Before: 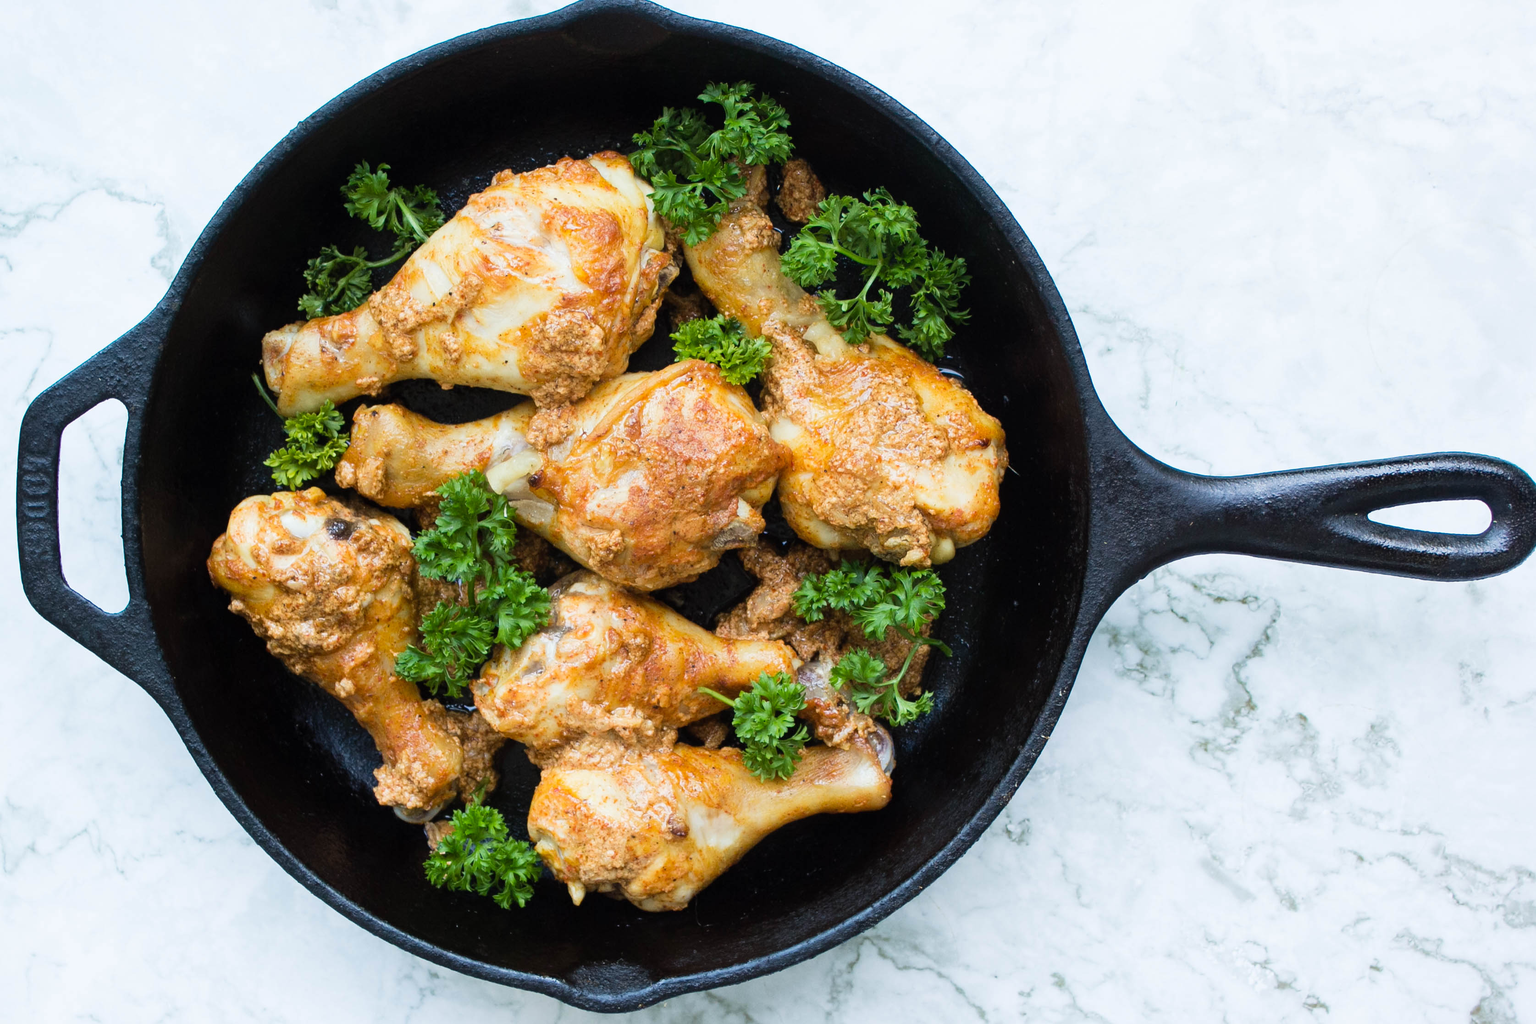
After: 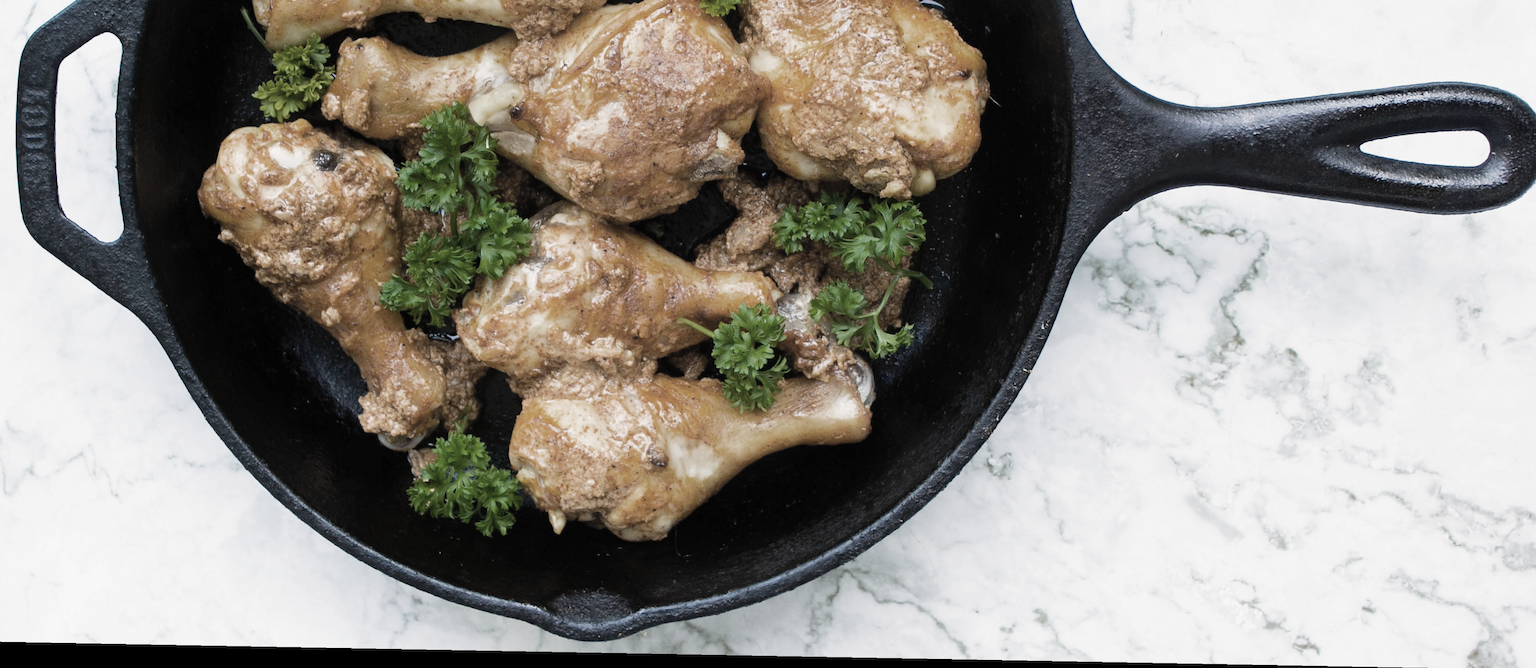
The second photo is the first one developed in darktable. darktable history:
contrast brightness saturation: contrast 0.1, brightness 0.03, saturation 0.09
rotate and perspective: lens shift (horizontal) -0.055, automatic cropping off
crop and rotate: top 36.435%
color correction: highlights a* 3.84, highlights b* 5.07
color zones: curves: ch0 [(0, 0.487) (0.241, 0.395) (0.434, 0.373) (0.658, 0.412) (0.838, 0.487)]; ch1 [(0, 0) (0.053, 0.053) (0.211, 0.202) (0.579, 0.259) (0.781, 0.241)]
